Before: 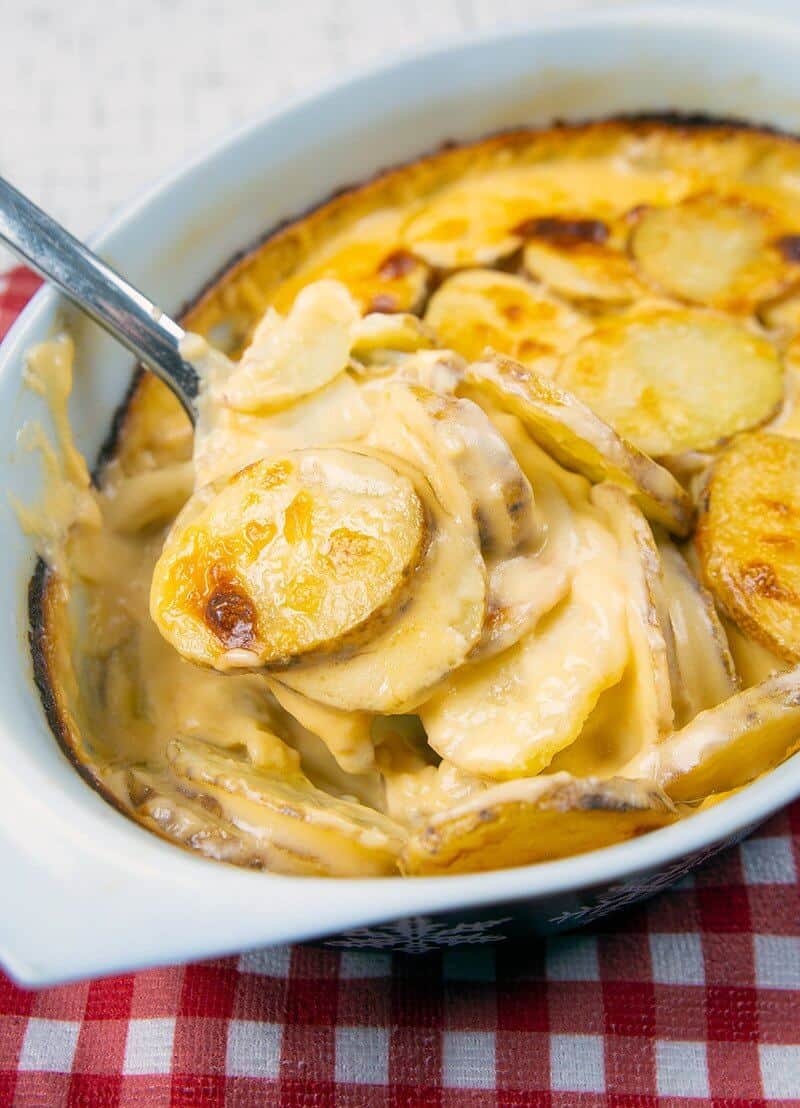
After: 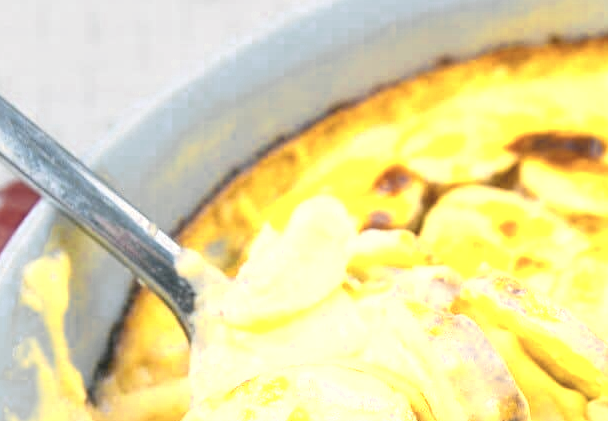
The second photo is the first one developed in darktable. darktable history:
crop: left 0.565%, top 7.649%, right 23.339%, bottom 54.309%
contrast brightness saturation: brightness 0.145
color zones: curves: ch0 [(0.004, 0.306) (0.107, 0.448) (0.252, 0.656) (0.41, 0.398) (0.595, 0.515) (0.768, 0.628)]; ch1 [(0.07, 0.323) (0.151, 0.452) (0.252, 0.608) (0.346, 0.221) (0.463, 0.189) (0.61, 0.368) (0.735, 0.395) (0.921, 0.412)]; ch2 [(0, 0.476) (0.132, 0.512) (0.243, 0.512) (0.397, 0.48) (0.522, 0.376) (0.634, 0.536) (0.761, 0.46)]
